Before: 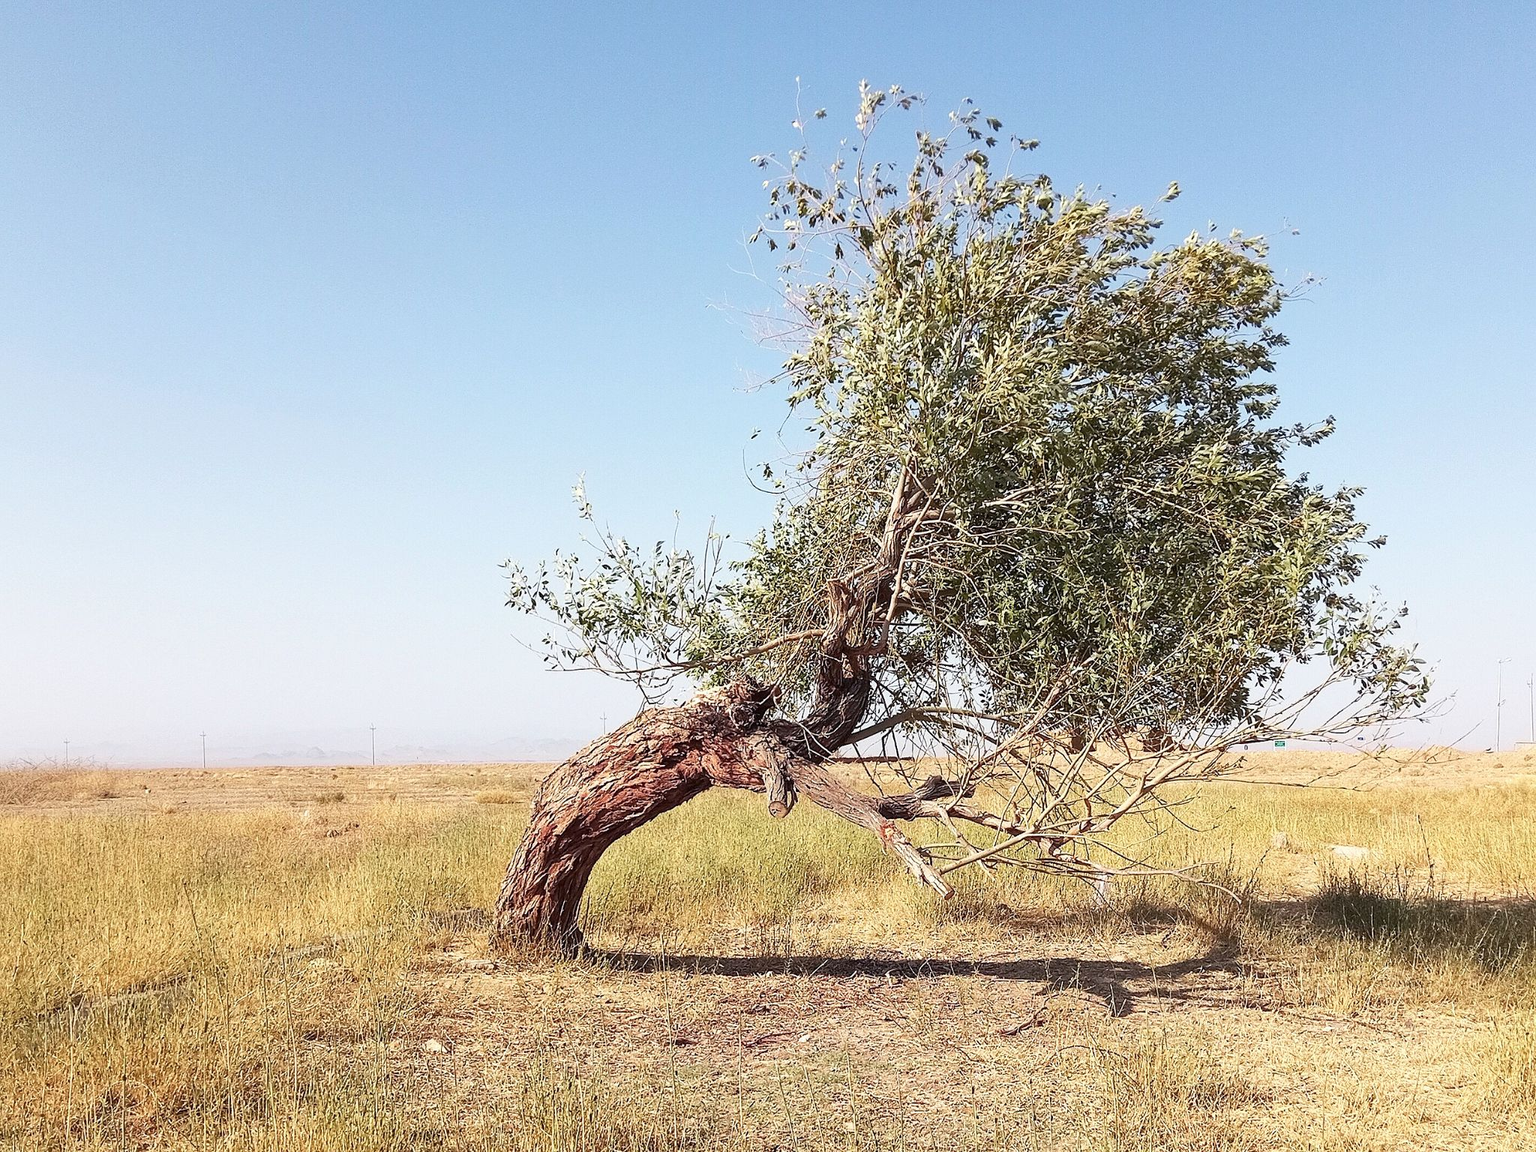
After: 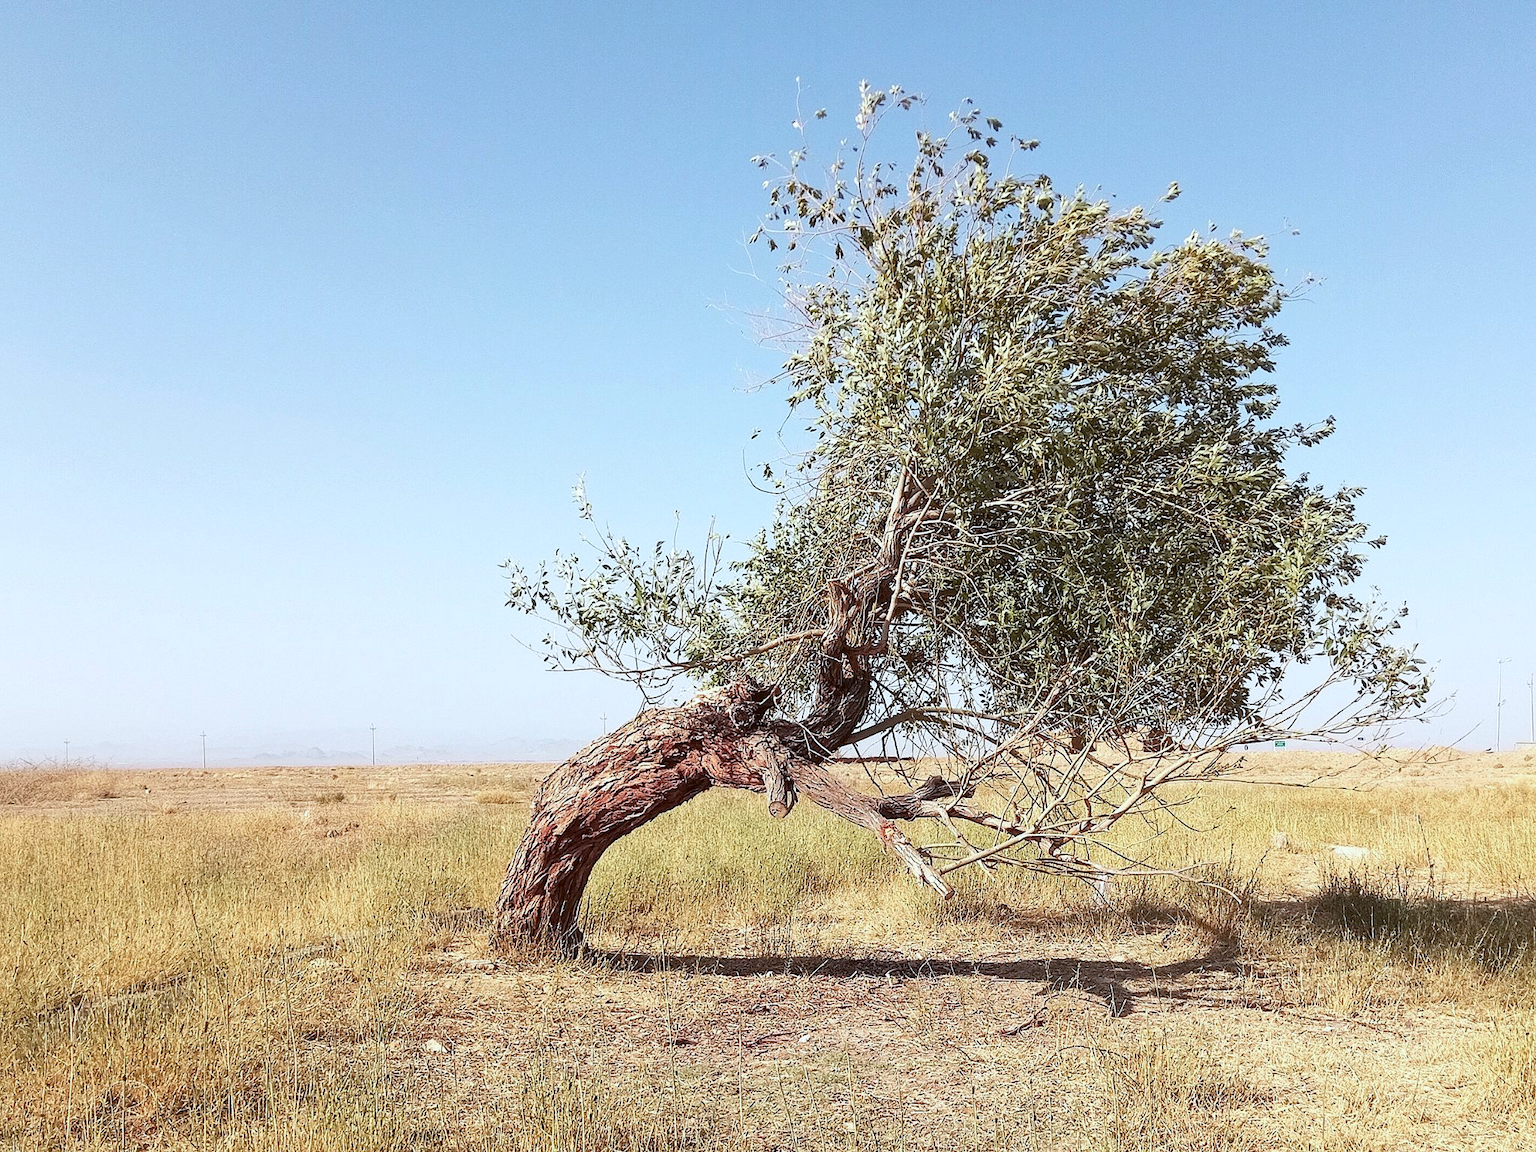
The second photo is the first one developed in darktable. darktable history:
color correction: highlights a* -3.28, highlights b* -6.24, shadows a* 3.1, shadows b* 5.19
contrast brightness saturation: saturation -0.05
